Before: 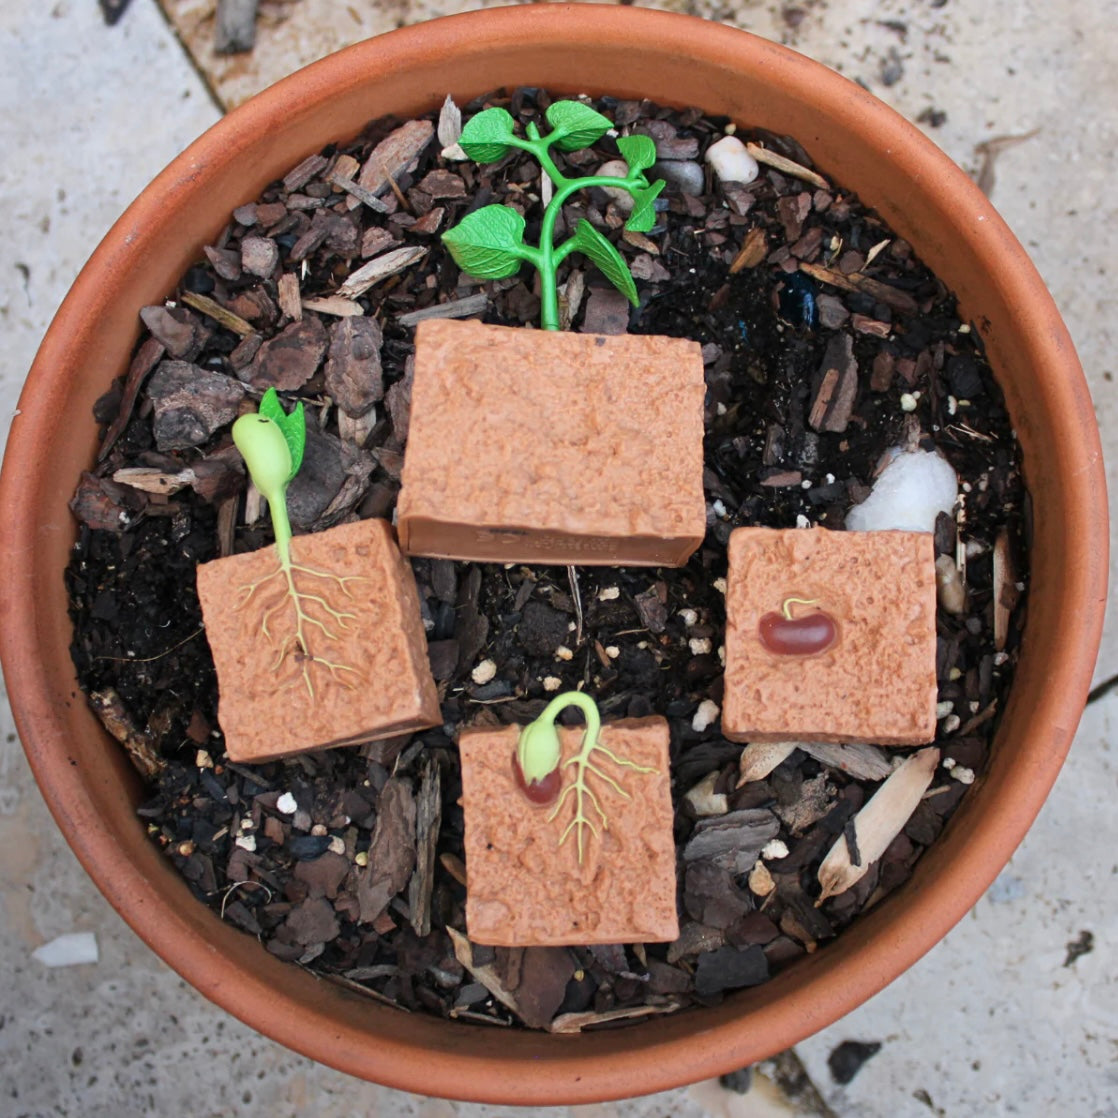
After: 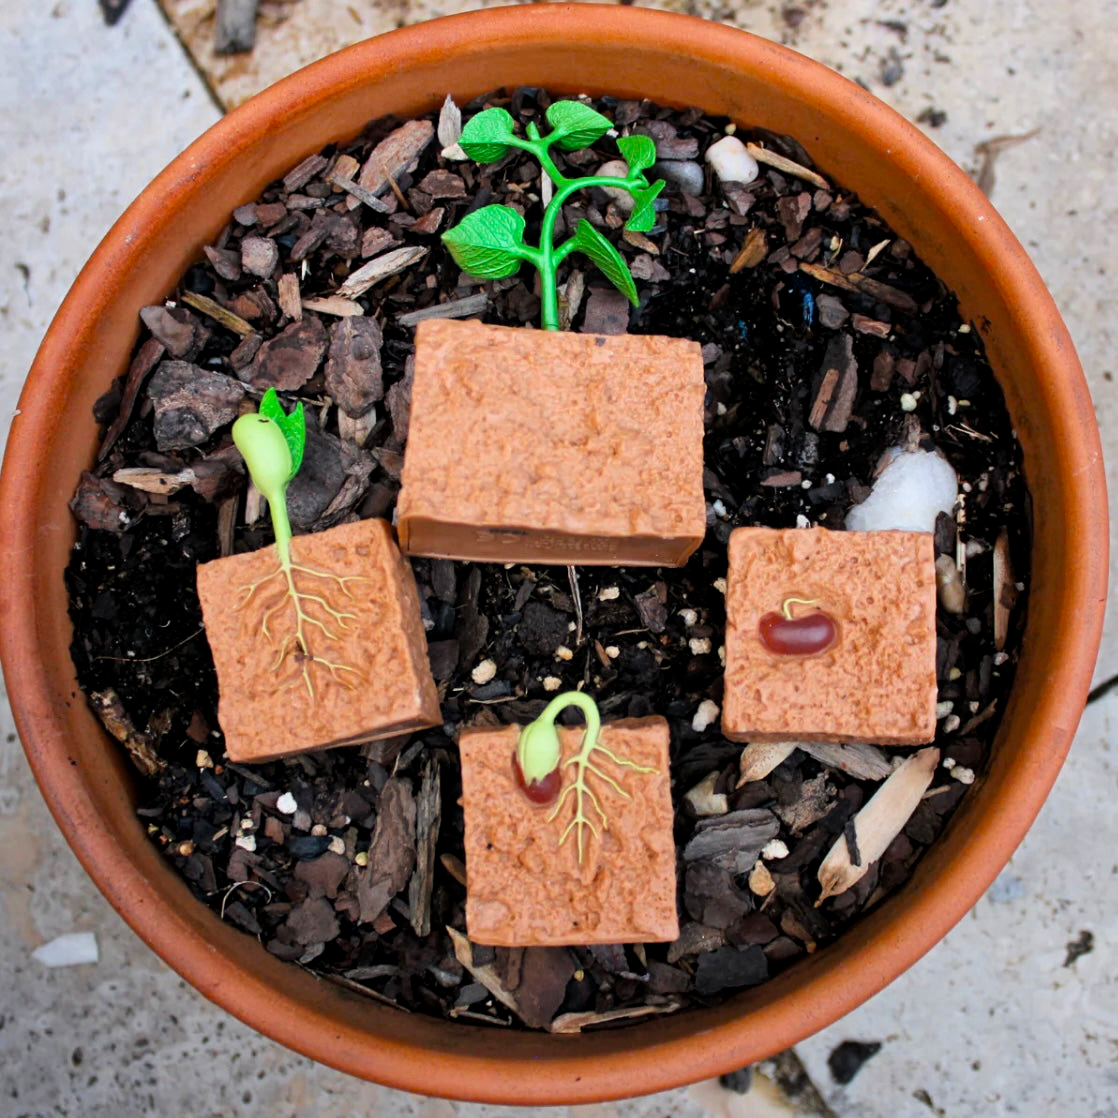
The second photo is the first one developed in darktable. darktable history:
local contrast: mode bilateral grid, contrast 20, coarseness 50, detail 120%, midtone range 0.2
filmic rgb: black relative exposure -12 EV, white relative exposure 2.8 EV, threshold 3 EV, target black luminance 0%, hardness 8.06, latitude 70.41%, contrast 1.14, highlights saturation mix 10%, shadows ↔ highlights balance -0.388%, color science v4 (2020), iterations of high-quality reconstruction 10, contrast in shadows soft, contrast in highlights soft, enable highlight reconstruction true
